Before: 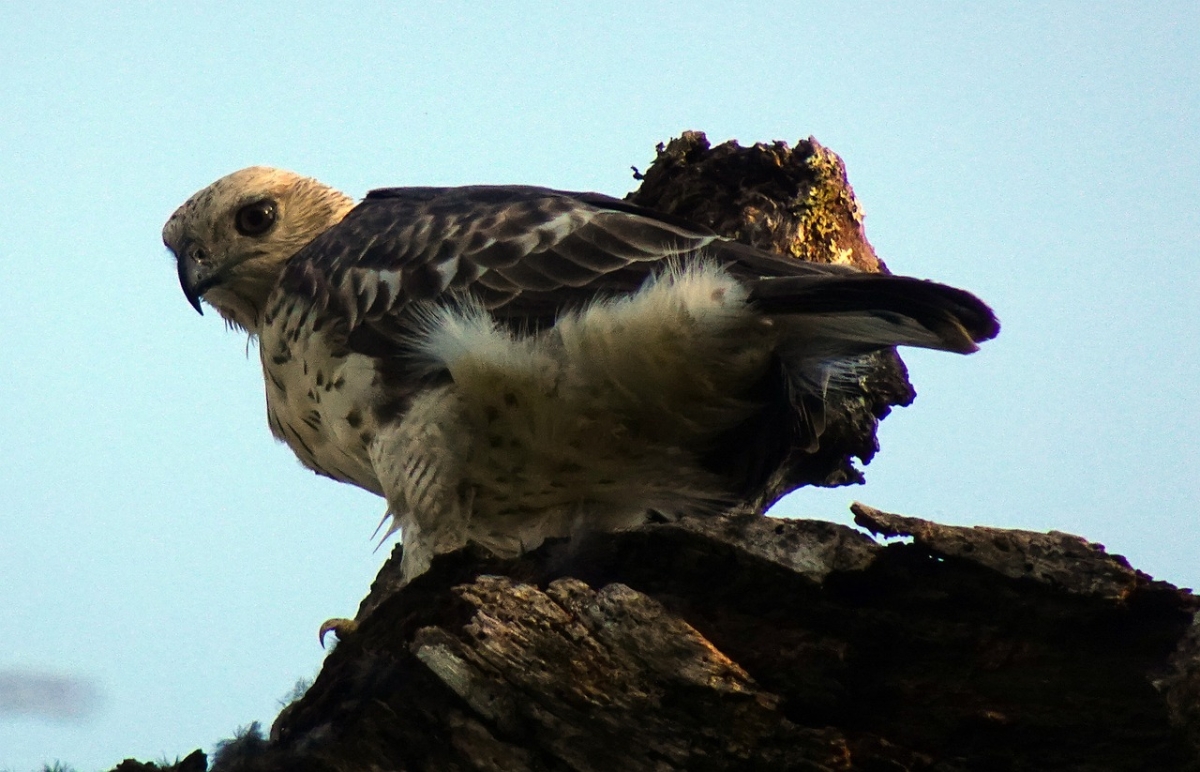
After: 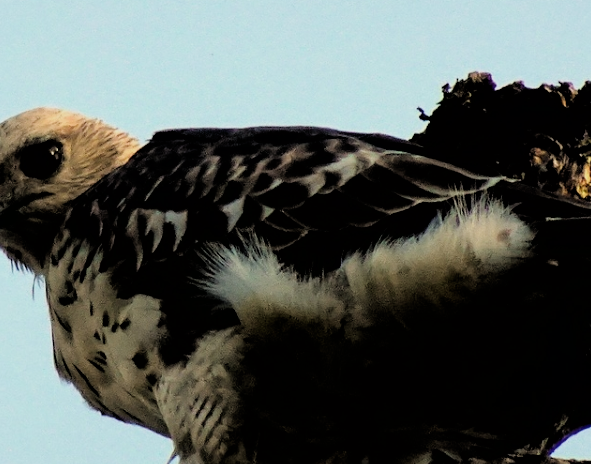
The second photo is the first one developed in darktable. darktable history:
crop: left 17.835%, top 7.675%, right 32.881%, bottom 32.213%
filmic rgb: black relative exposure -3.31 EV, white relative exposure 3.45 EV, hardness 2.36, contrast 1.103
